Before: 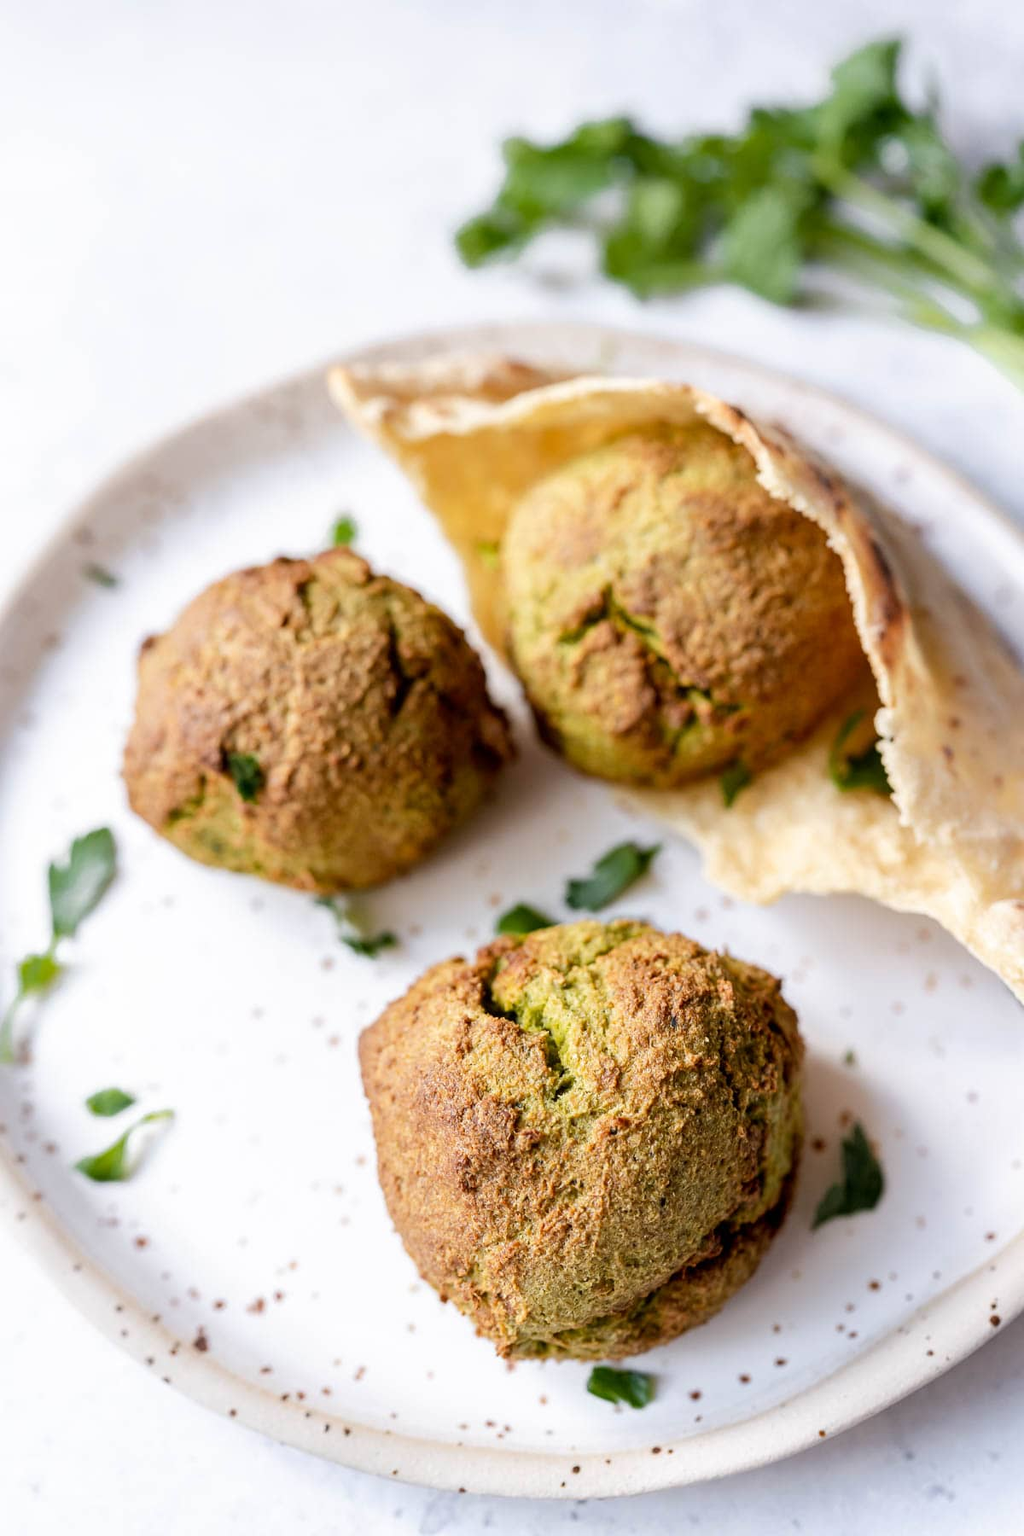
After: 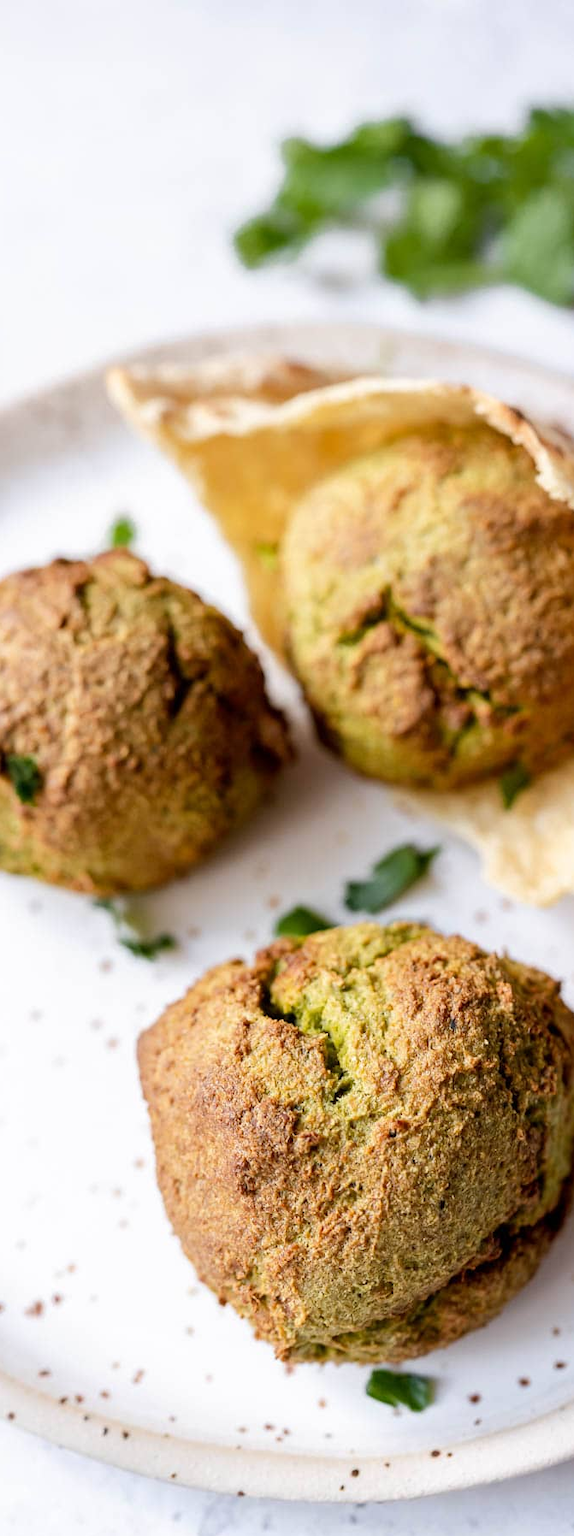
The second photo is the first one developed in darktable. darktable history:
crop: left 21.674%, right 22.086%
